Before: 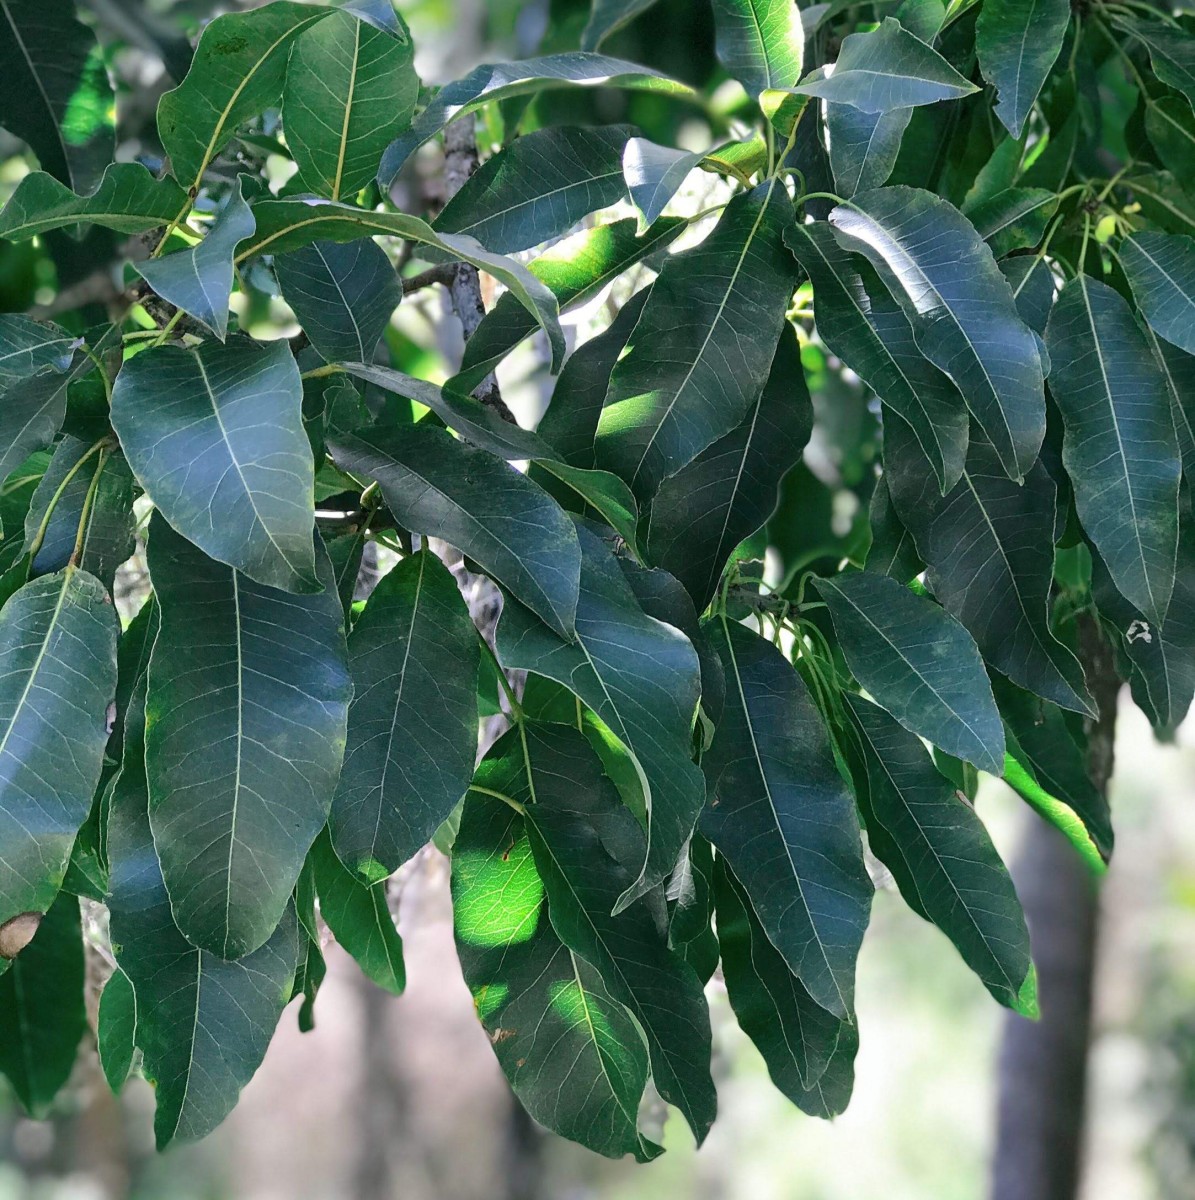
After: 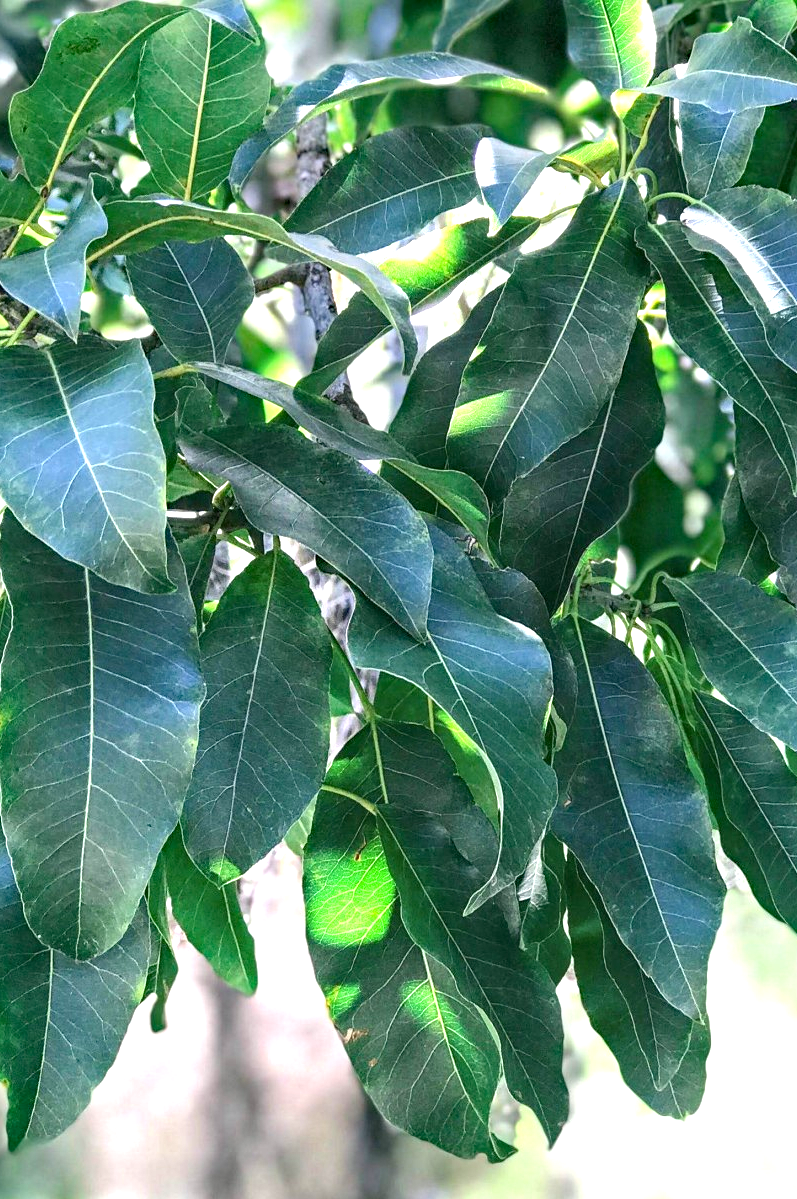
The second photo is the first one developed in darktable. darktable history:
crop and rotate: left 12.414%, right 20.822%
exposure: black level correction 0, exposure 1 EV, compensate highlight preservation false
local contrast: on, module defaults
haze removal: compatibility mode true, adaptive false
